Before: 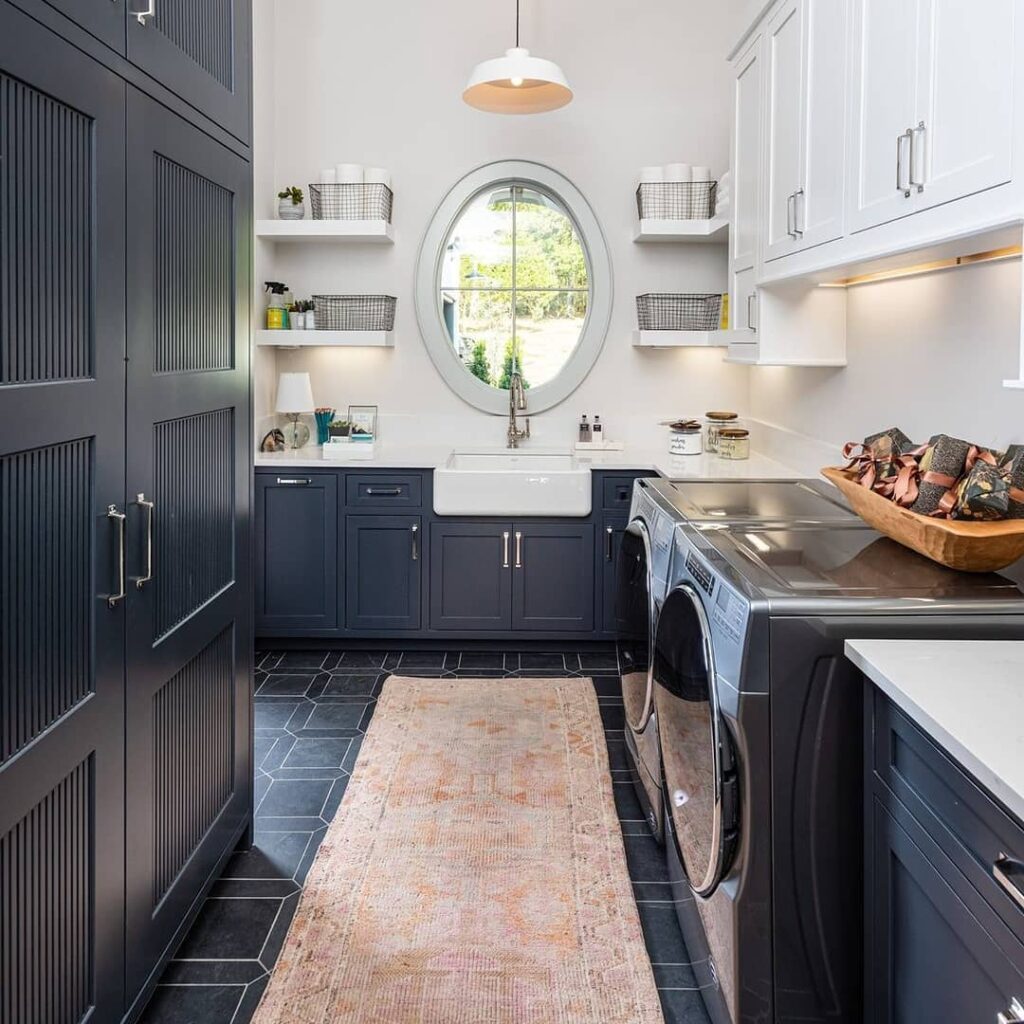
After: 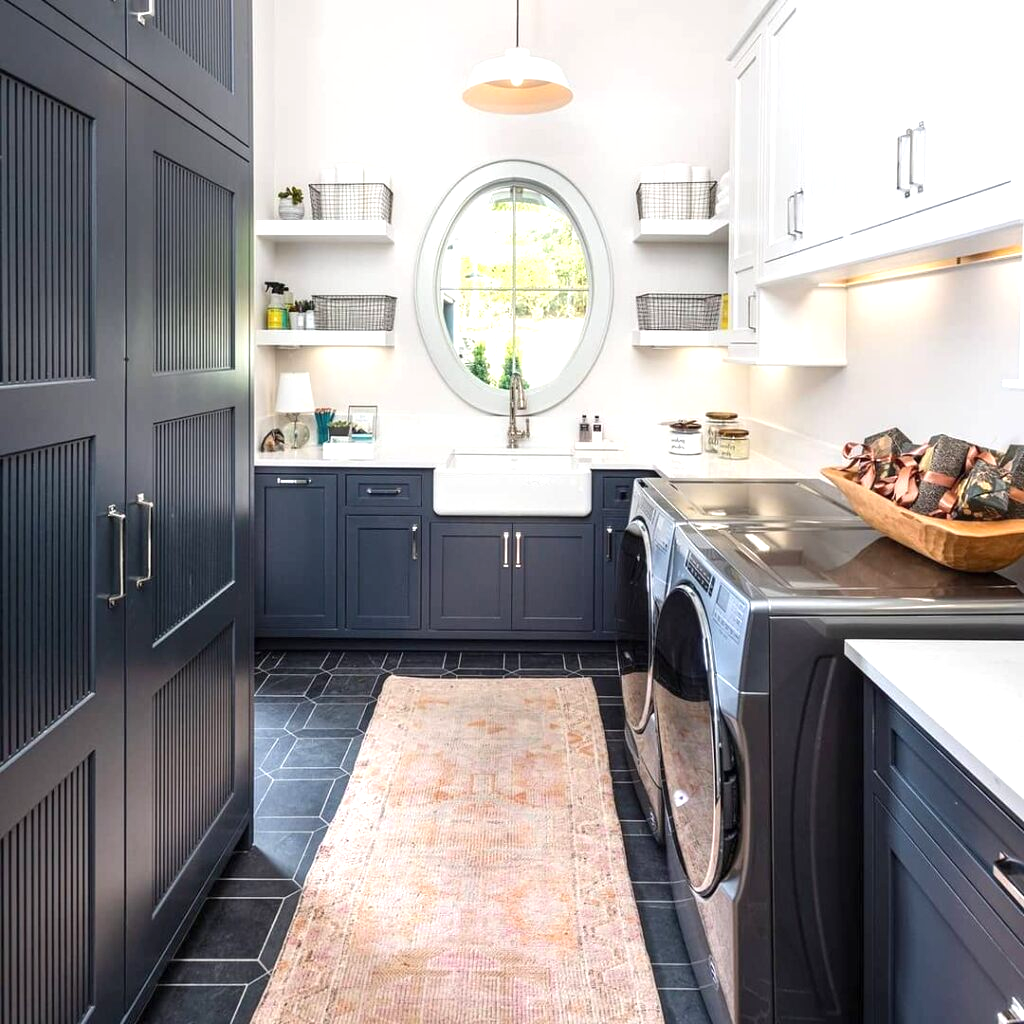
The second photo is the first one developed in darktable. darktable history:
exposure: exposure 0.606 EV, compensate highlight preservation false
